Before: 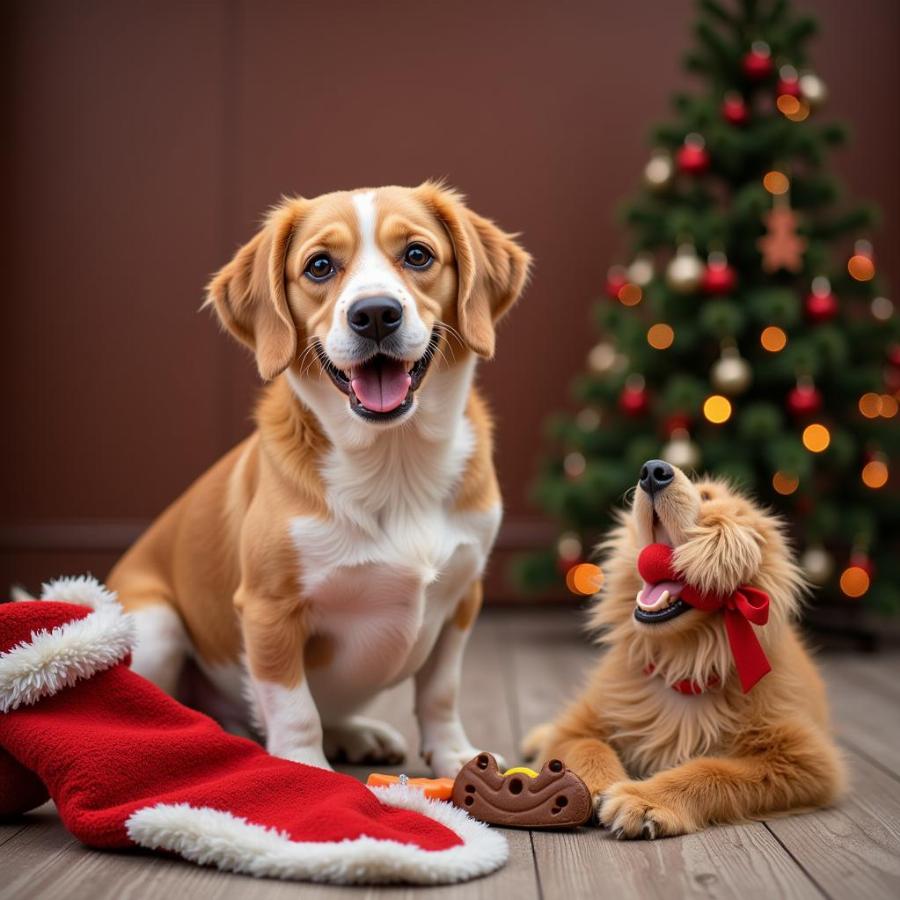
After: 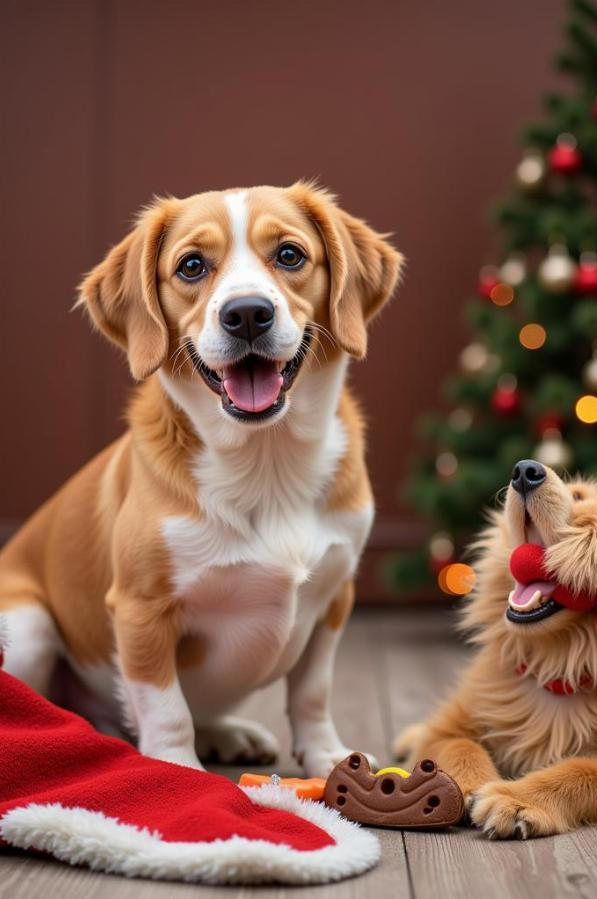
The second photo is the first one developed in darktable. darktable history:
crop and rotate: left 14.319%, right 19.321%
